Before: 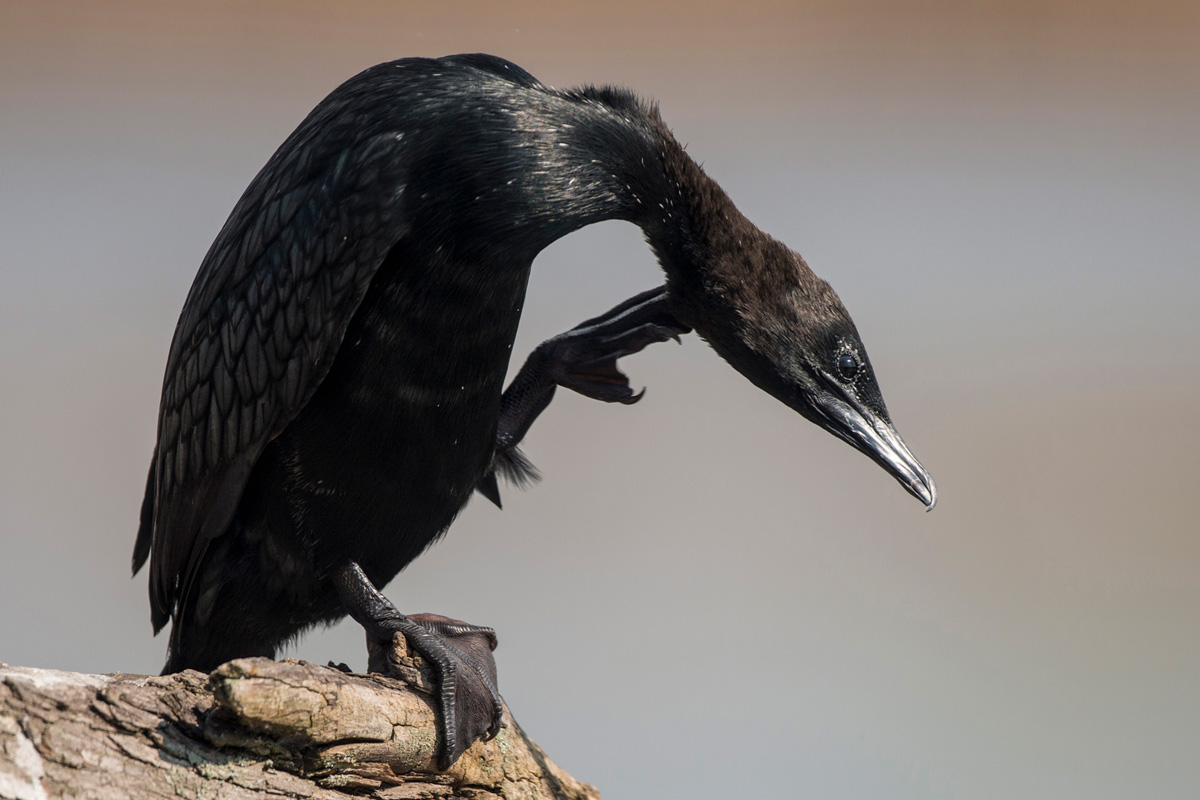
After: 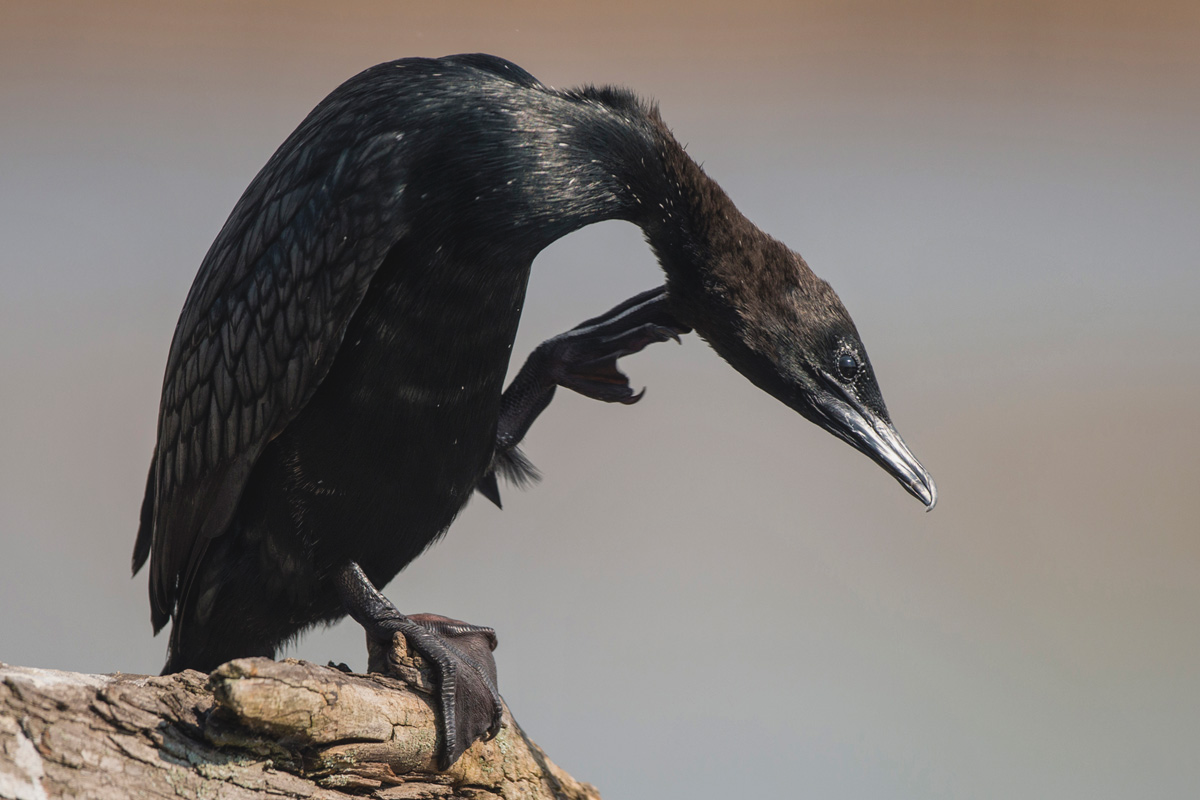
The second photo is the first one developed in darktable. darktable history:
local contrast: mode bilateral grid, contrast 21, coarseness 49, detail 119%, midtone range 0.2
contrast brightness saturation: contrast -0.126
